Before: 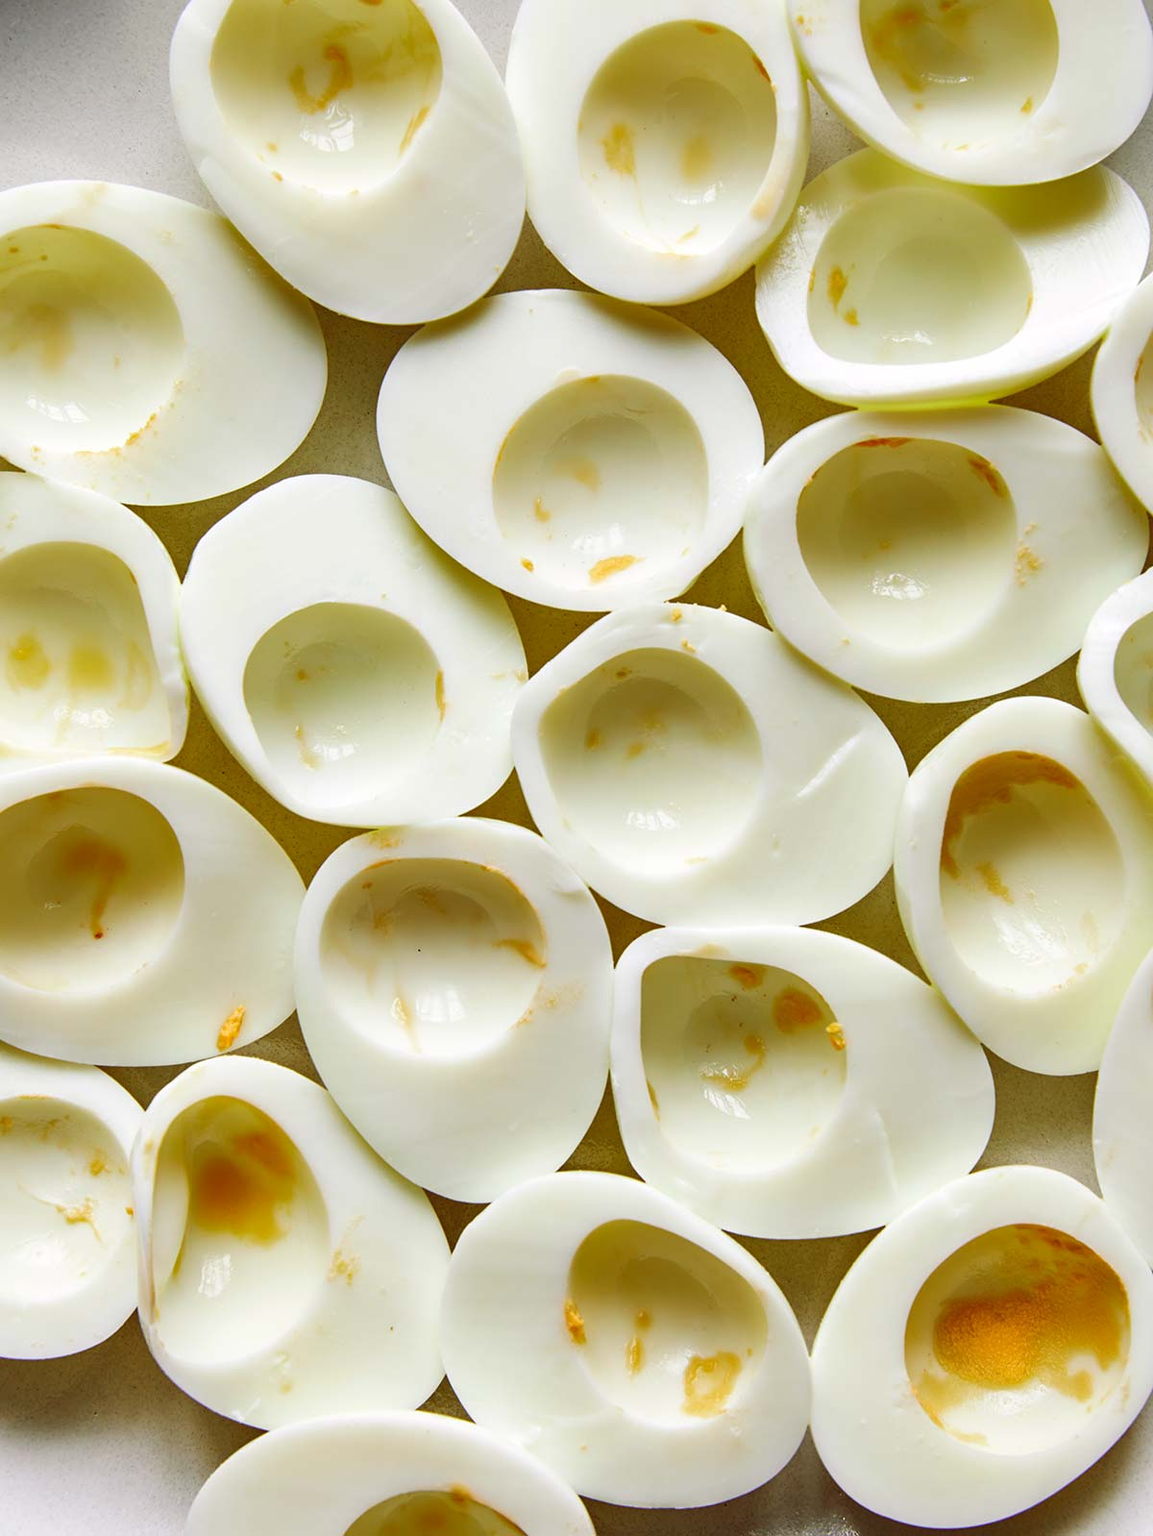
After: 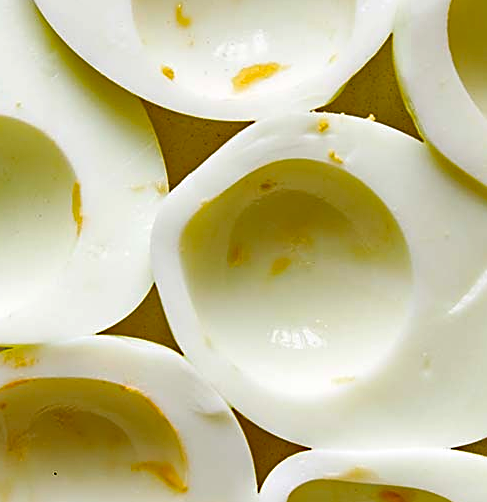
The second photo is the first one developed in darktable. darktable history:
crop: left 31.75%, top 32.26%, right 27.642%, bottom 36.267%
haze removal: strength 0.51, distance 0.425, compatibility mode true, adaptive false
sharpen: amount 0.495
